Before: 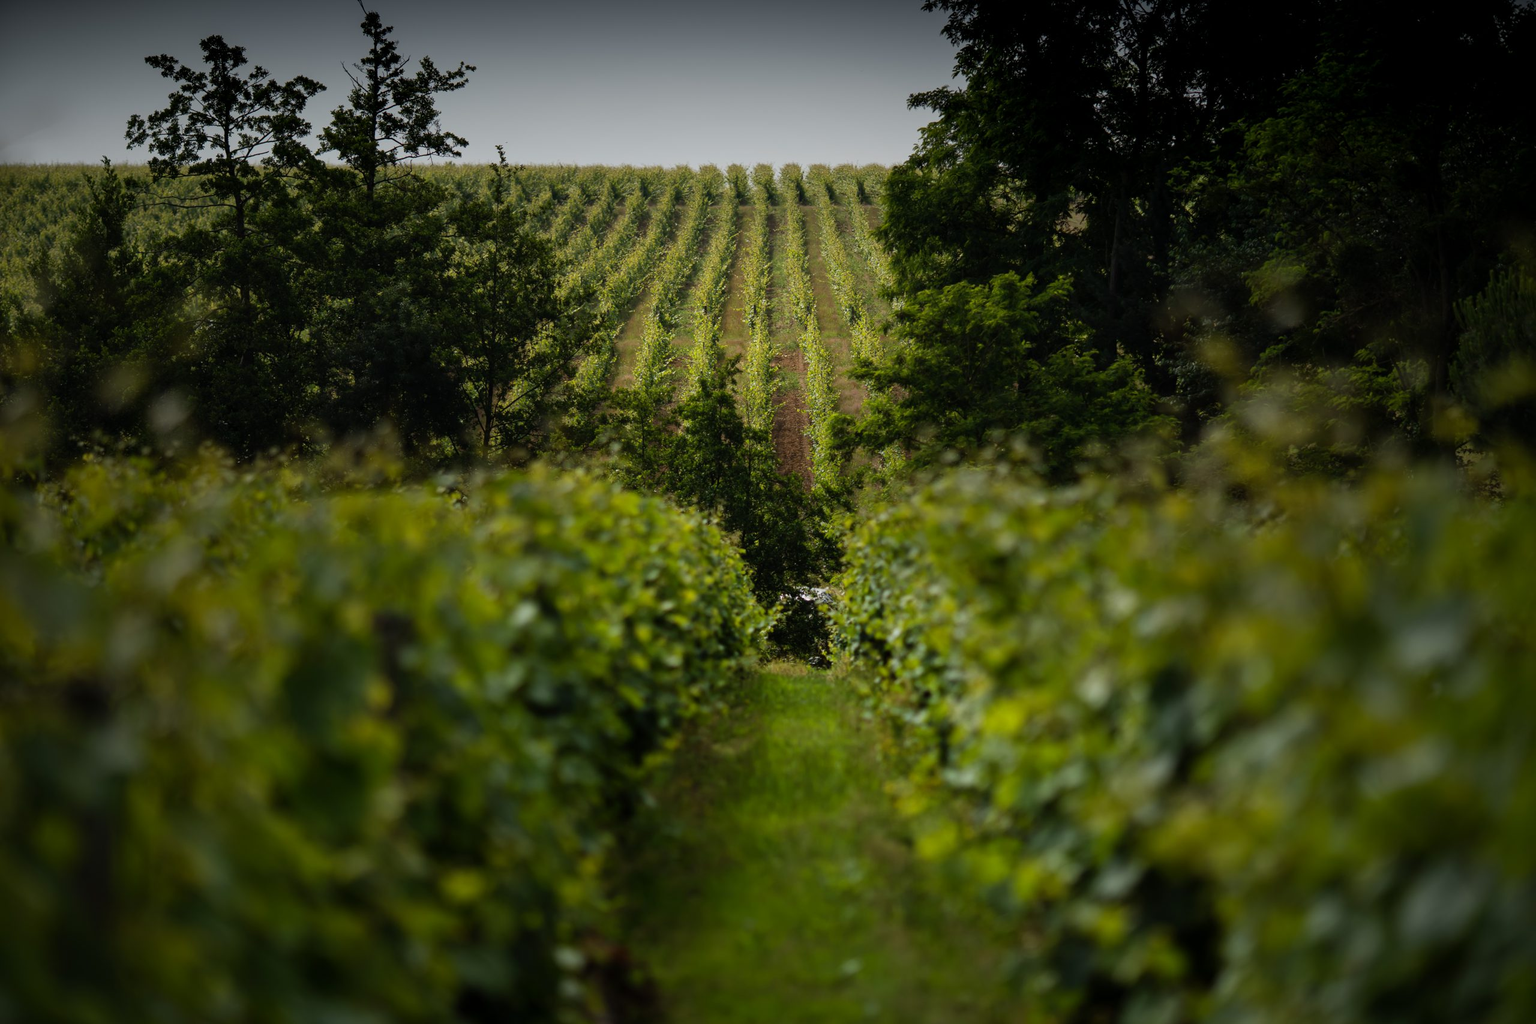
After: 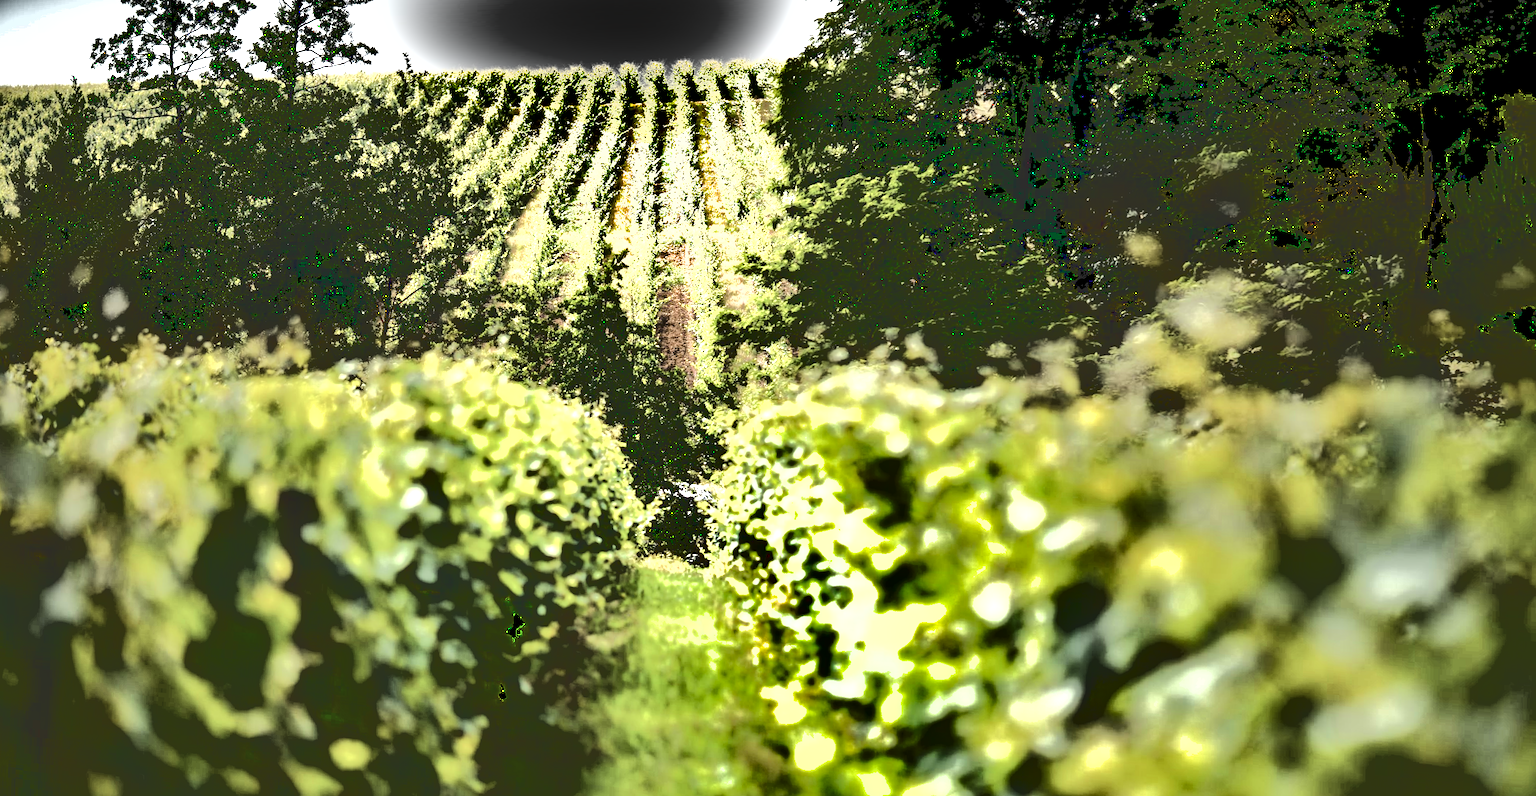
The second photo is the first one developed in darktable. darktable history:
base curve: curves: ch0 [(0.065, 0.026) (0.236, 0.358) (0.53, 0.546) (0.777, 0.841) (0.924, 0.992)], preserve colors average RGB
rotate and perspective: rotation 1.69°, lens shift (vertical) -0.023, lens shift (horizontal) -0.291, crop left 0.025, crop right 0.988, crop top 0.092, crop bottom 0.842
contrast brightness saturation: contrast 0.1, saturation -0.36
tone equalizer: -8 EV -0.75 EV, -7 EV -0.7 EV, -6 EV -0.6 EV, -5 EV -0.4 EV, -3 EV 0.4 EV, -2 EV 0.6 EV, -1 EV 0.7 EV, +0 EV 0.75 EV, edges refinement/feathering 500, mask exposure compensation -1.57 EV, preserve details no
crop and rotate: top 5.609%, bottom 5.609%
exposure: black level correction 0.001, exposure 2 EV, compensate highlight preservation false
shadows and highlights: shadows 24.5, highlights -78.15, soften with gaussian
